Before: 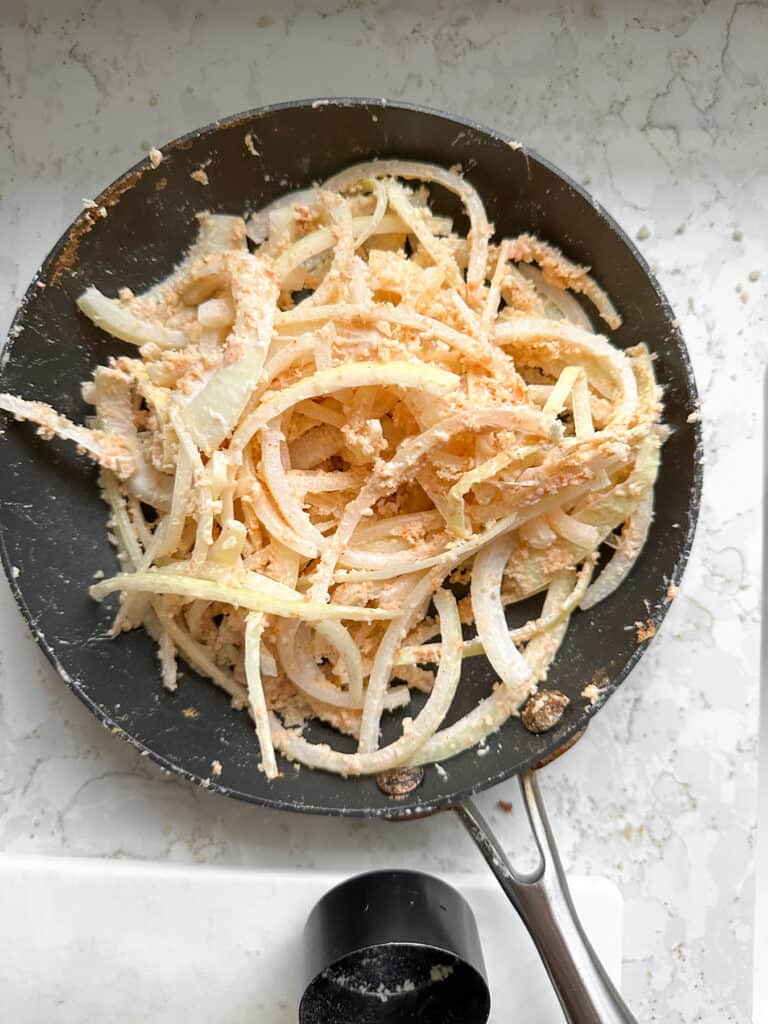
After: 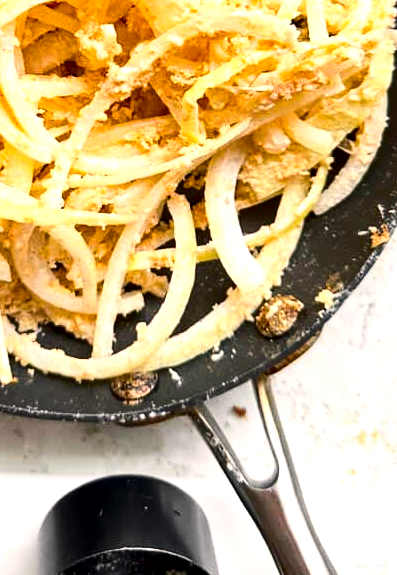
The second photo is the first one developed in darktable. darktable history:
tone equalizer: -8 EV -0.452 EV, -7 EV -0.357 EV, -6 EV -0.307 EV, -5 EV -0.215 EV, -3 EV 0.192 EV, -2 EV 0.335 EV, -1 EV 0.368 EV, +0 EV 0.4 EV, smoothing diameter 24.83%, edges refinement/feathering 11.22, preserve details guided filter
contrast brightness saturation: contrast 0.282
local contrast: mode bilateral grid, contrast 19, coarseness 49, detail 150%, midtone range 0.2
crop: left 34.675%, top 38.645%, right 13.541%, bottom 5.115%
color balance rgb: power › hue 311.32°, highlights gain › chroma 1.563%, highlights gain › hue 56.54°, perceptual saturation grading › global saturation 30.26%, global vibrance 26.218%, contrast 6.741%
